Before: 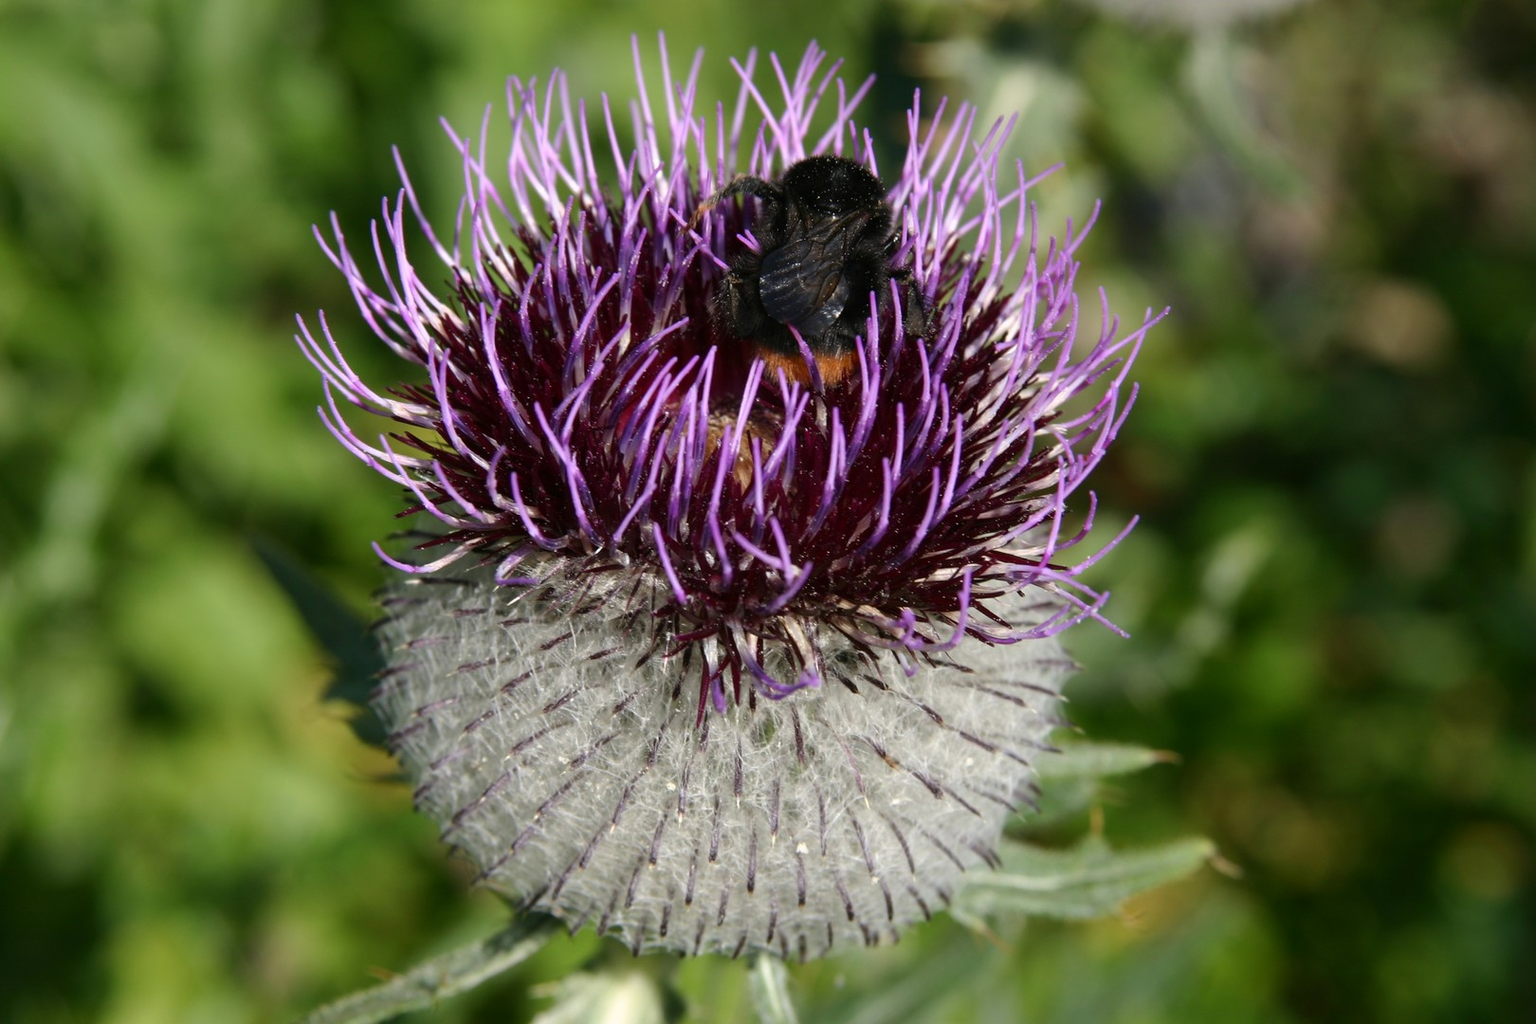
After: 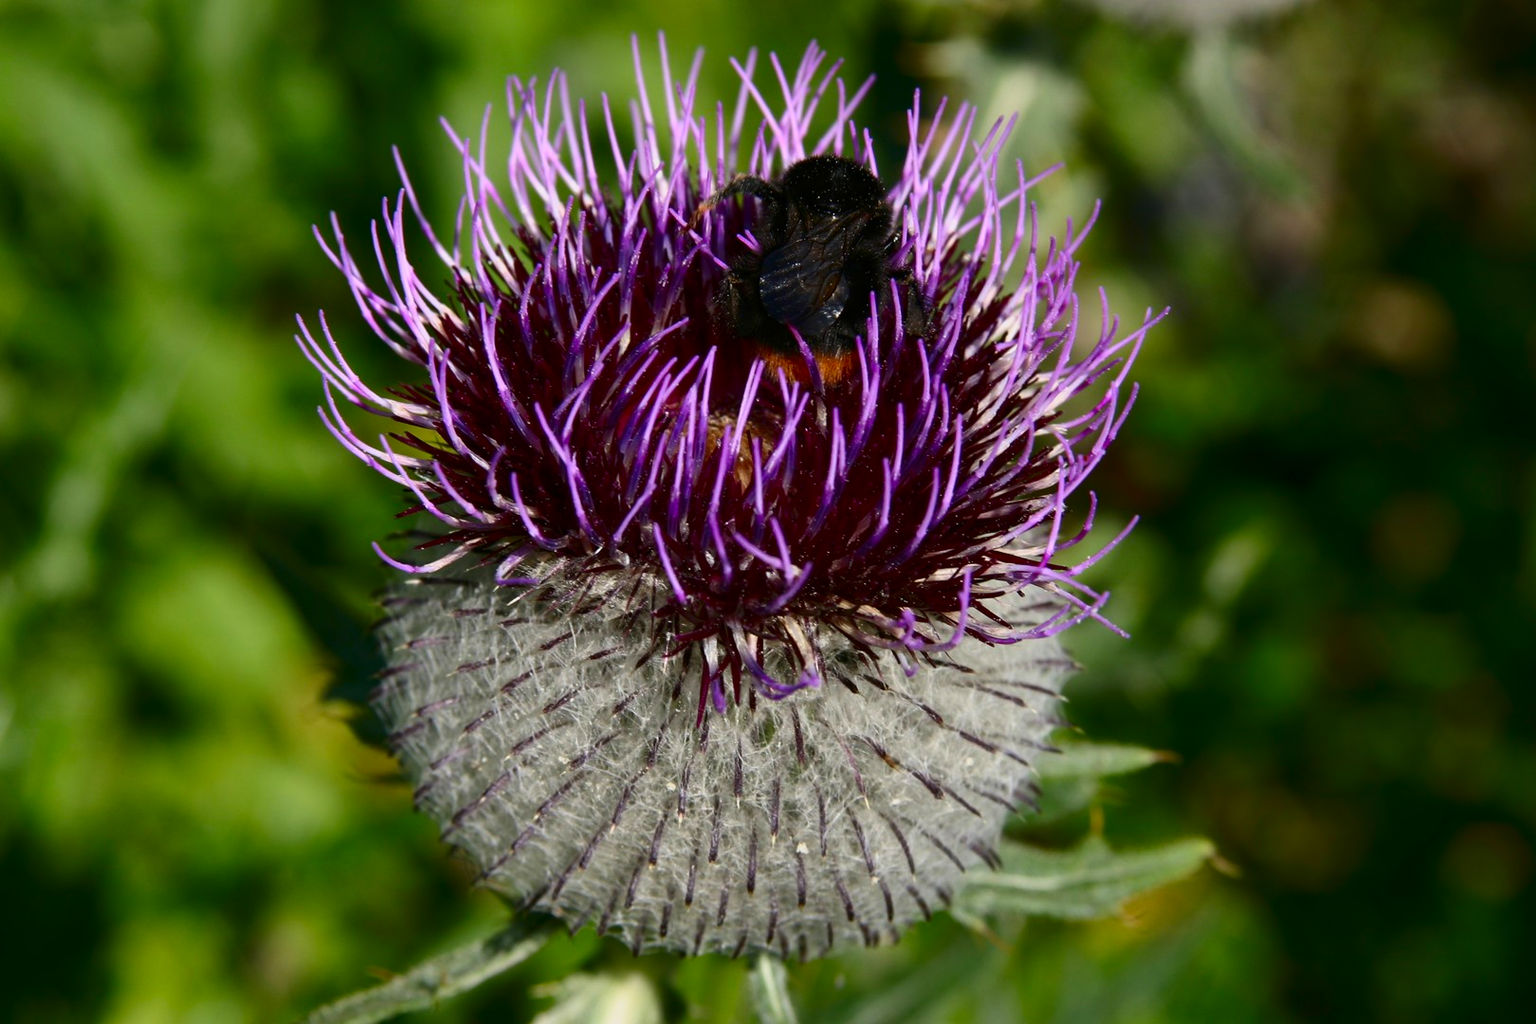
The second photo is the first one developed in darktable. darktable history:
shadows and highlights: radius 99.7, shadows -31.23, white point adjustment -7.54, highlights -69.12, compress 36.14%, highlights color adjustment 76.14%, soften with gaussian
contrast brightness saturation: contrast 0.2, brightness -0.02, saturation 0.28
exposure: exposure -0.032 EV
sharpen: radius 0, amount 1.277, threshold 0
